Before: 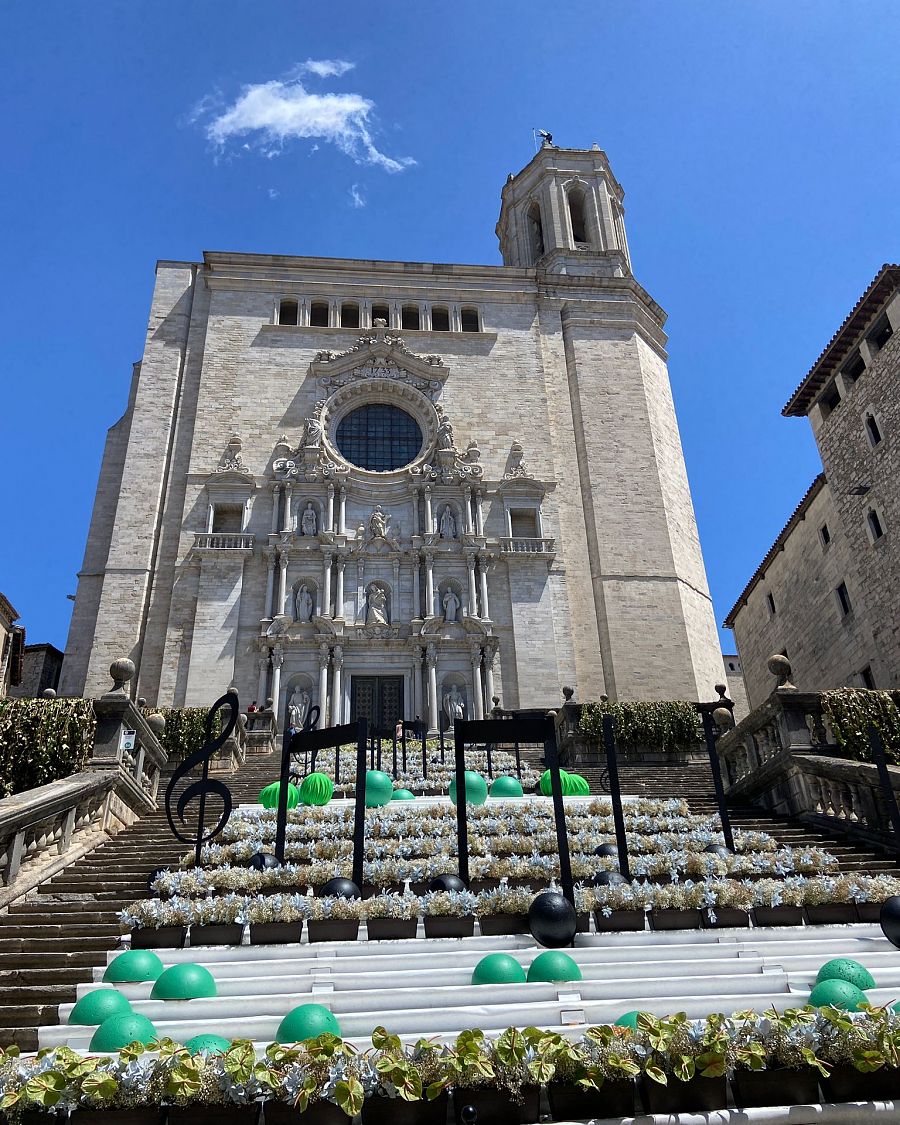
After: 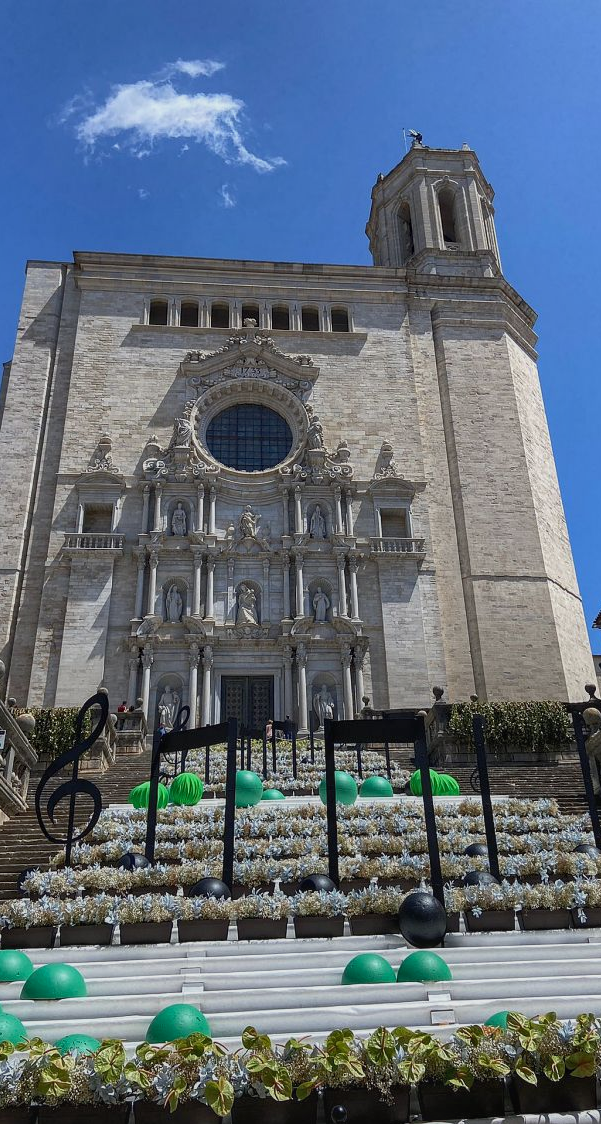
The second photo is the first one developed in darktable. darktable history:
crop and rotate: left 14.477%, right 18.708%
local contrast: detail 109%
tone equalizer: -8 EV 0.229 EV, -7 EV 0.456 EV, -6 EV 0.443 EV, -5 EV 0.227 EV, -3 EV -0.269 EV, -2 EV -0.387 EV, -1 EV -0.436 EV, +0 EV -0.24 EV
